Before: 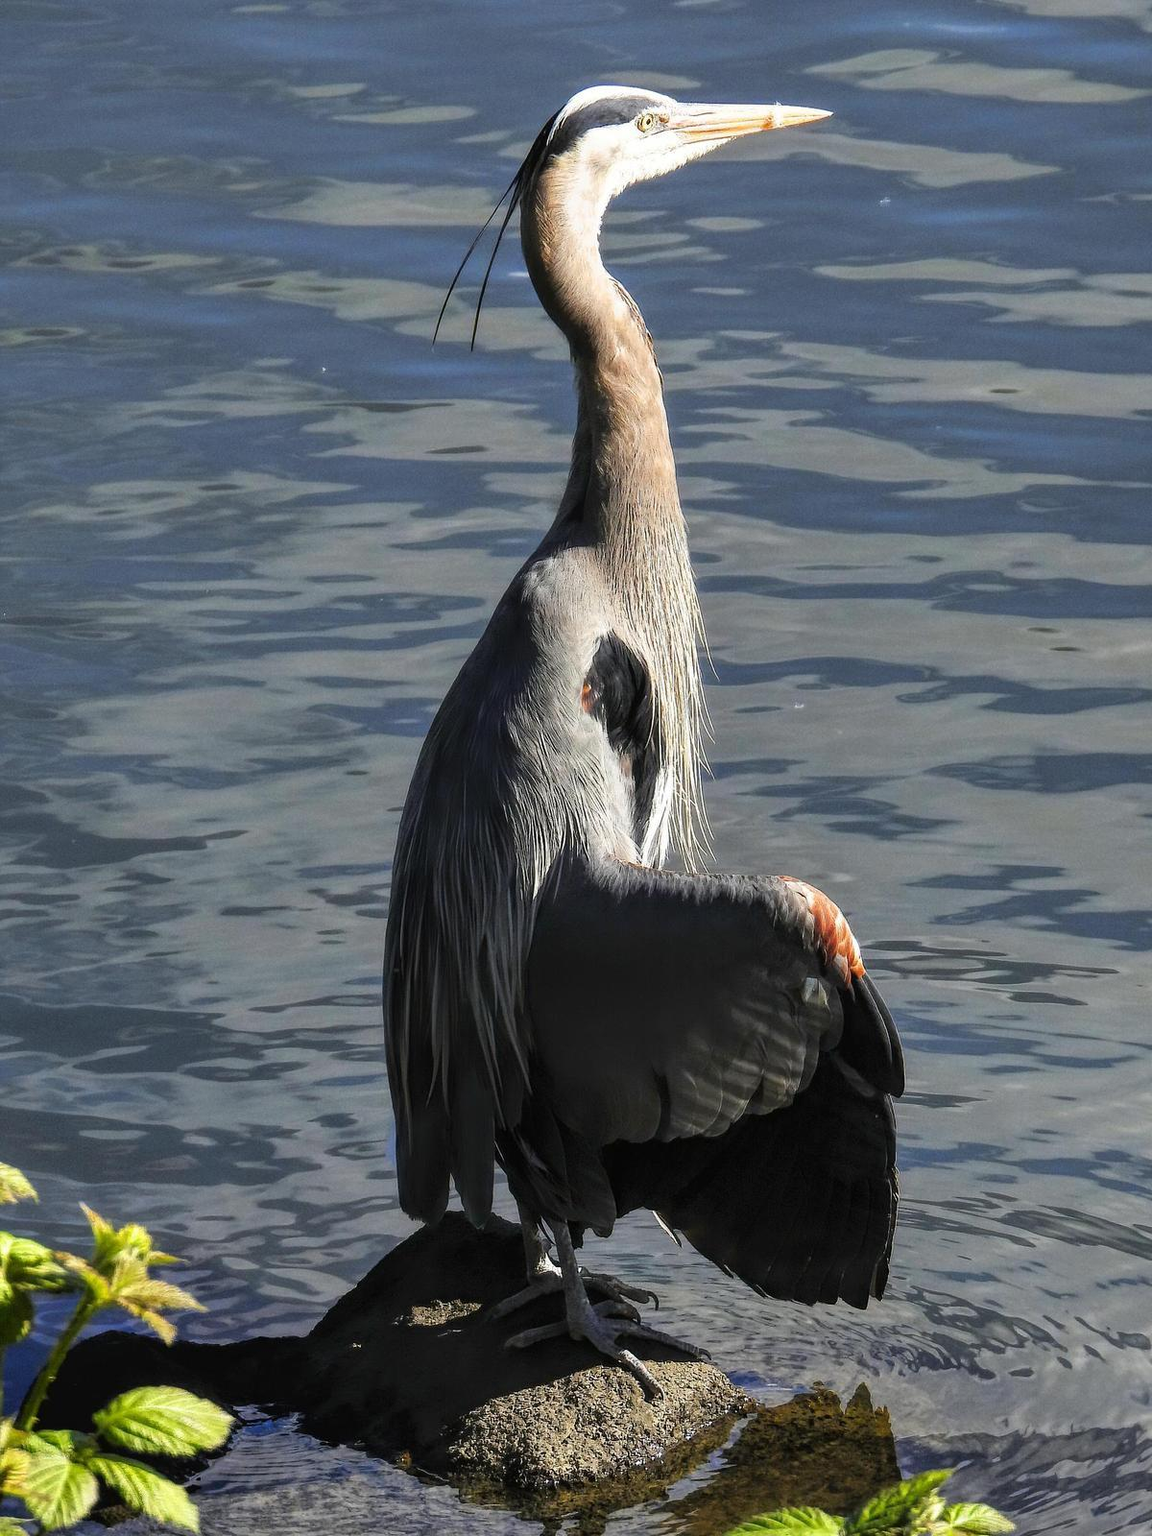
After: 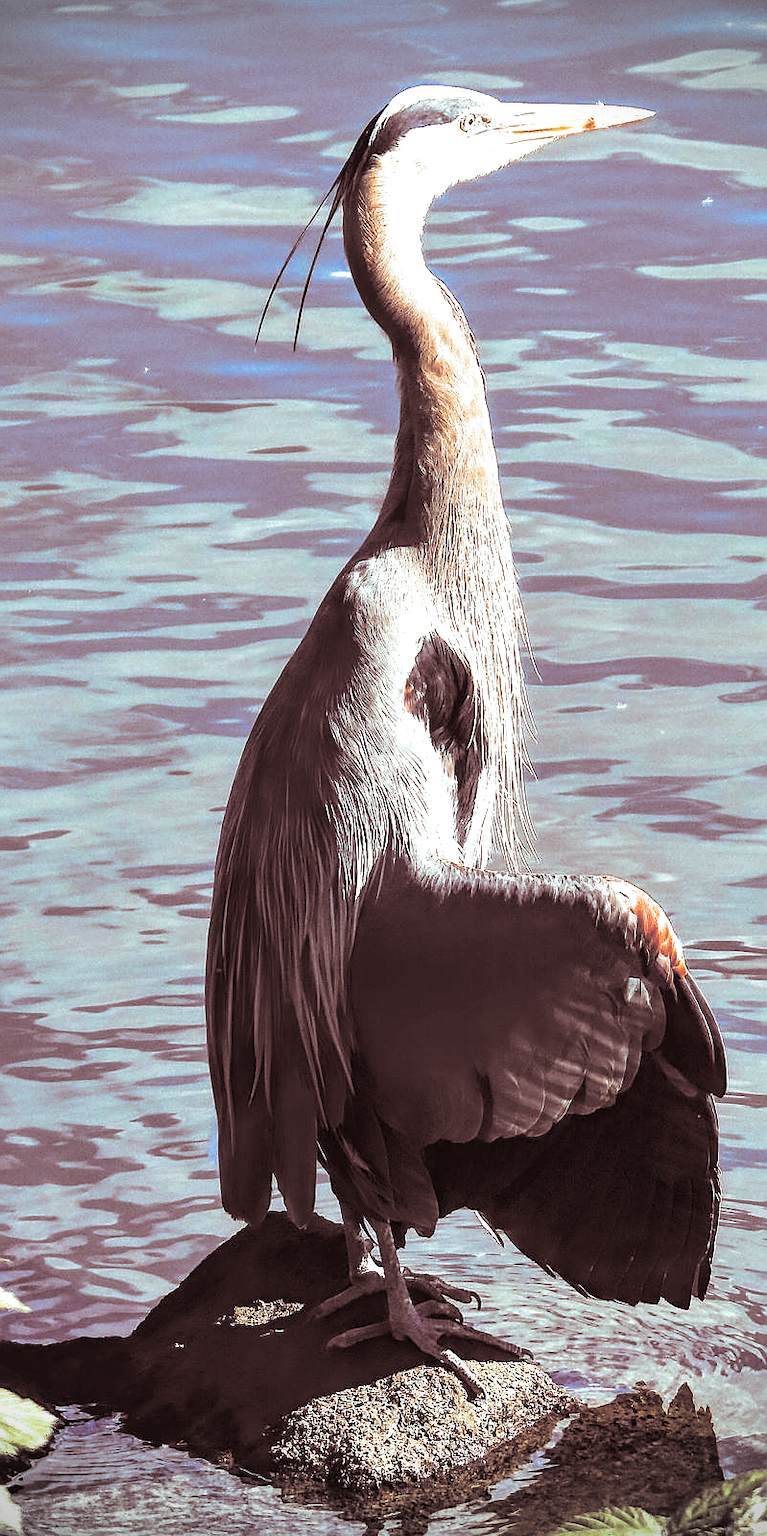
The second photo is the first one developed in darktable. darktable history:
vignetting: fall-off start 88.03%, fall-off radius 24.9%
color zones: curves: ch0 [(0.11, 0.396) (0.195, 0.36) (0.25, 0.5) (0.303, 0.412) (0.357, 0.544) (0.75, 0.5) (0.967, 0.328)]; ch1 [(0, 0.468) (0.112, 0.512) (0.202, 0.6) (0.25, 0.5) (0.307, 0.352) (0.357, 0.544) (0.75, 0.5) (0.963, 0.524)]
sharpen: radius 1.864, amount 0.398, threshold 1.271
split-toning: shadows › saturation 0.3, highlights › hue 180°, highlights › saturation 0.3, compress 0%
crop: left 15.419%, right 17.914%
exposure: black level correction 0, exposure 1.3 EV, compensate exposure bias true, compensate highlight preservation false
white balance: emerald 1
